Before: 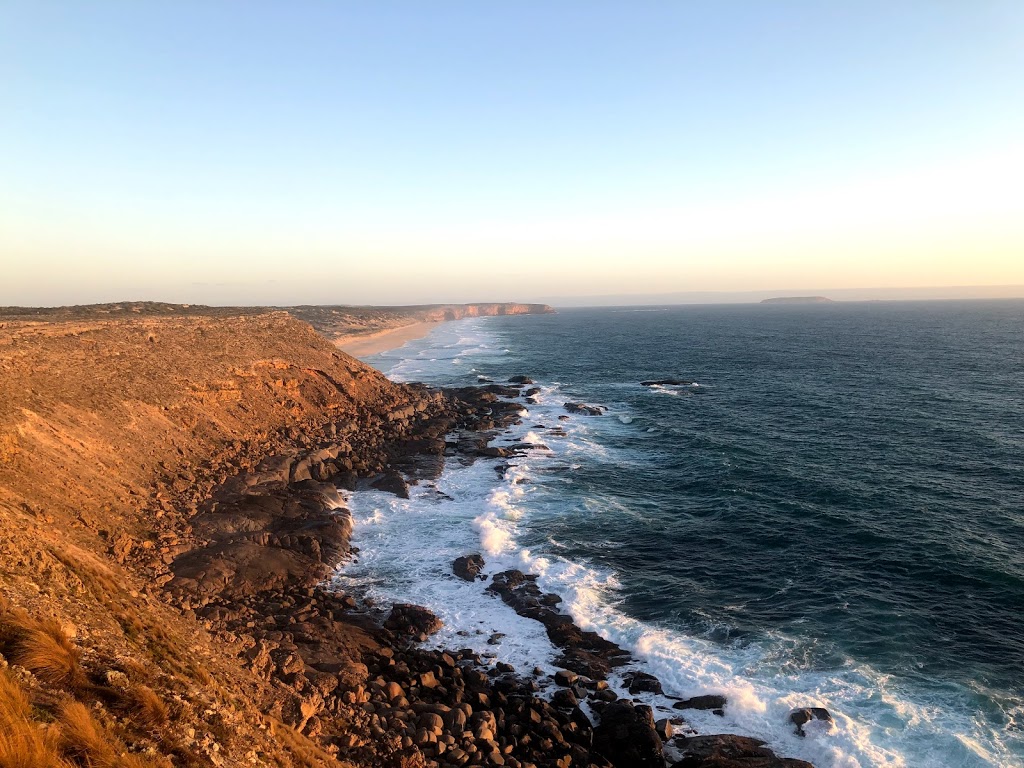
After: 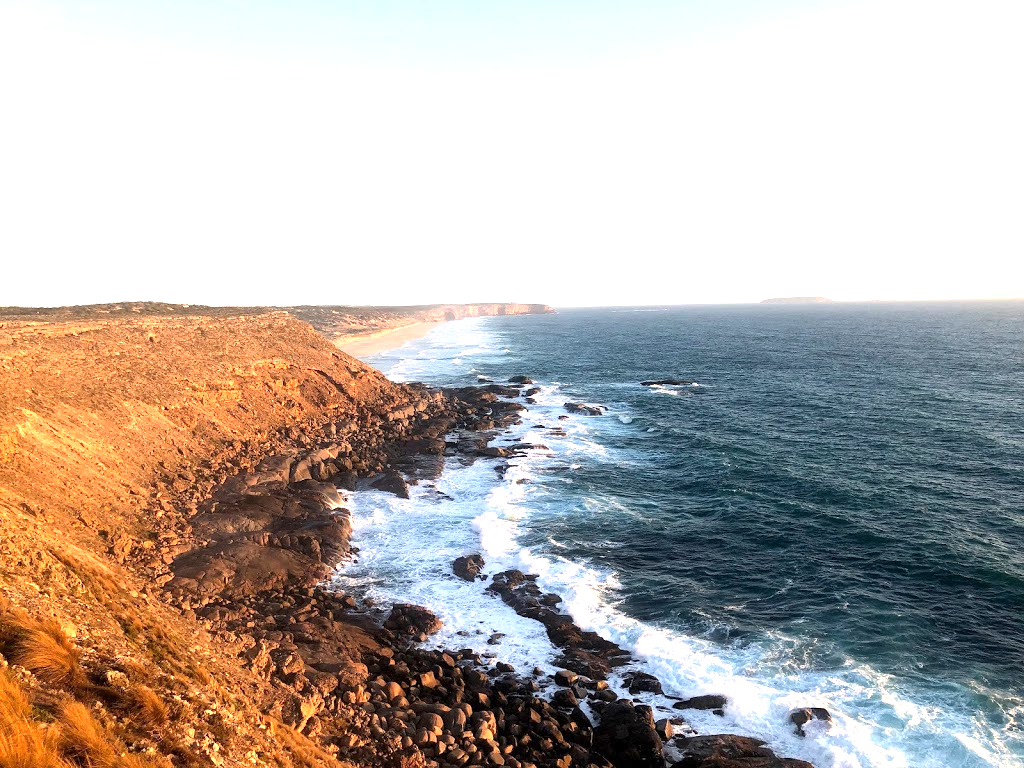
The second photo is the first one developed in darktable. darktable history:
exposure: exposure 1.142 EV, compensate highlight preservation false
